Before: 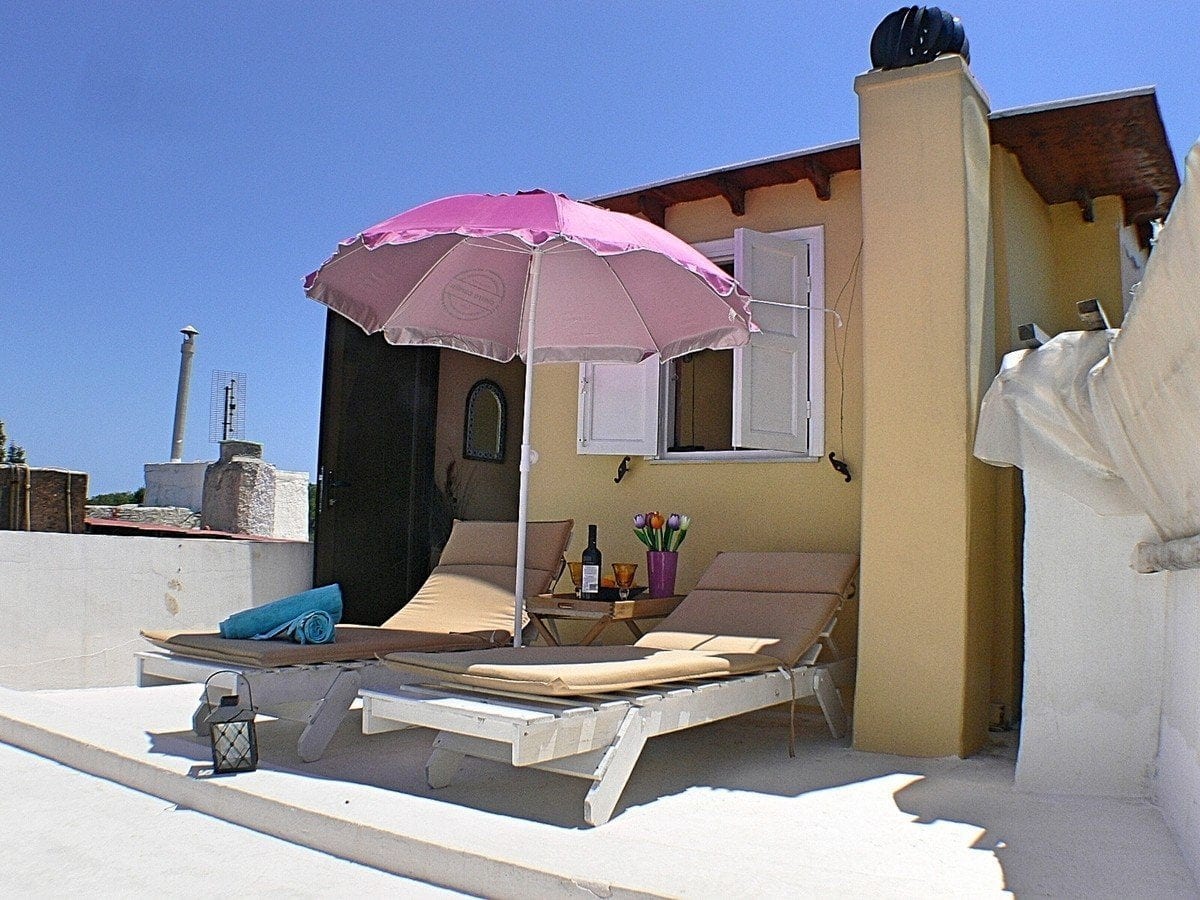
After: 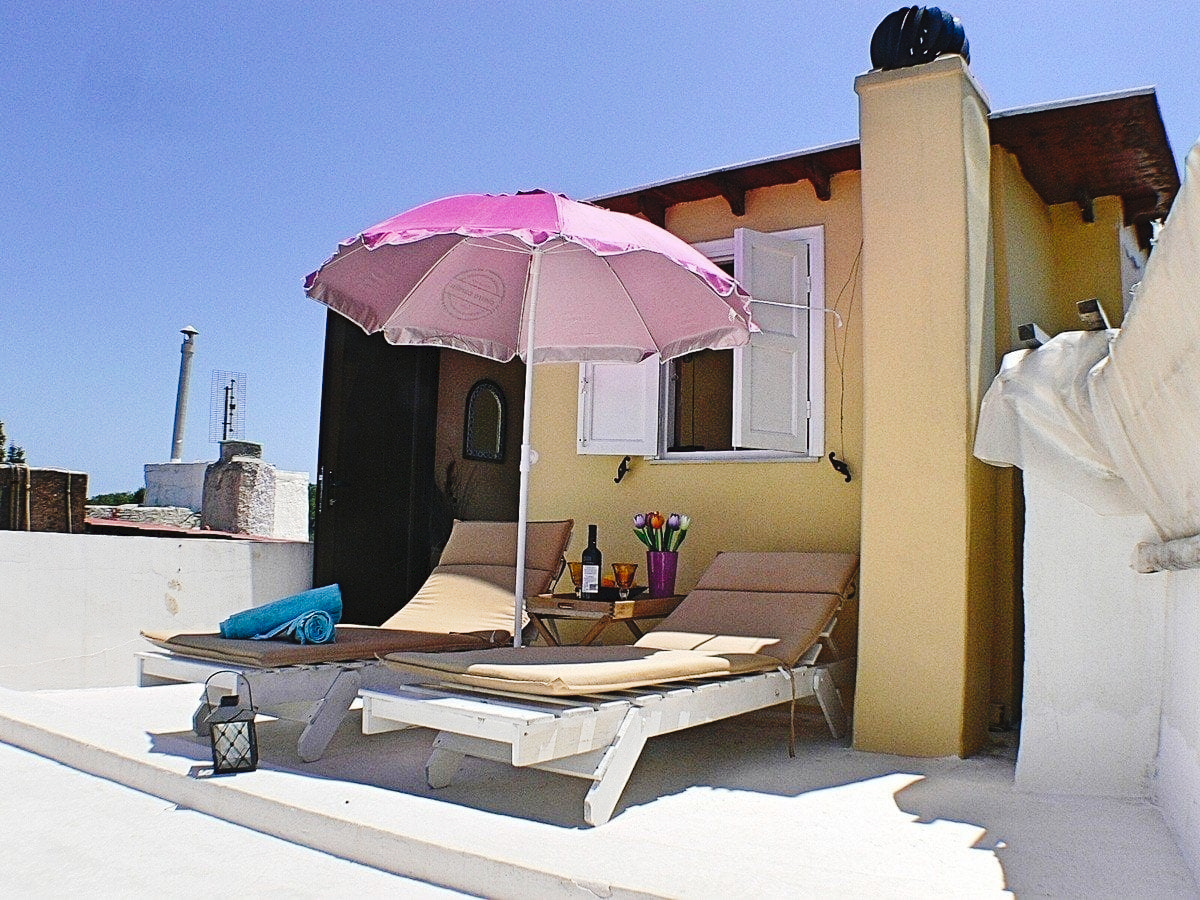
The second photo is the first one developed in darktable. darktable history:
tone curve: curves: ch0 [(0, 0) (0.003, 0.042) (0.011, 0.043) (0.025, 0.047) (0.044, 0.059) (0.069, 0.07) (0.1, 0.085) (0.136, 0.107) (0.177, 0.139) (0.224, 0.185) (0.277, 0.258) (0.335, 0.34) (0.399, 0.434) (0.468, 0.526) (0.543, 0.623) (0.623, 0.709) (0.709, 0.794) (0.801, 0.866) (0.898, 0.919) (1, 1)], preserve colors none
